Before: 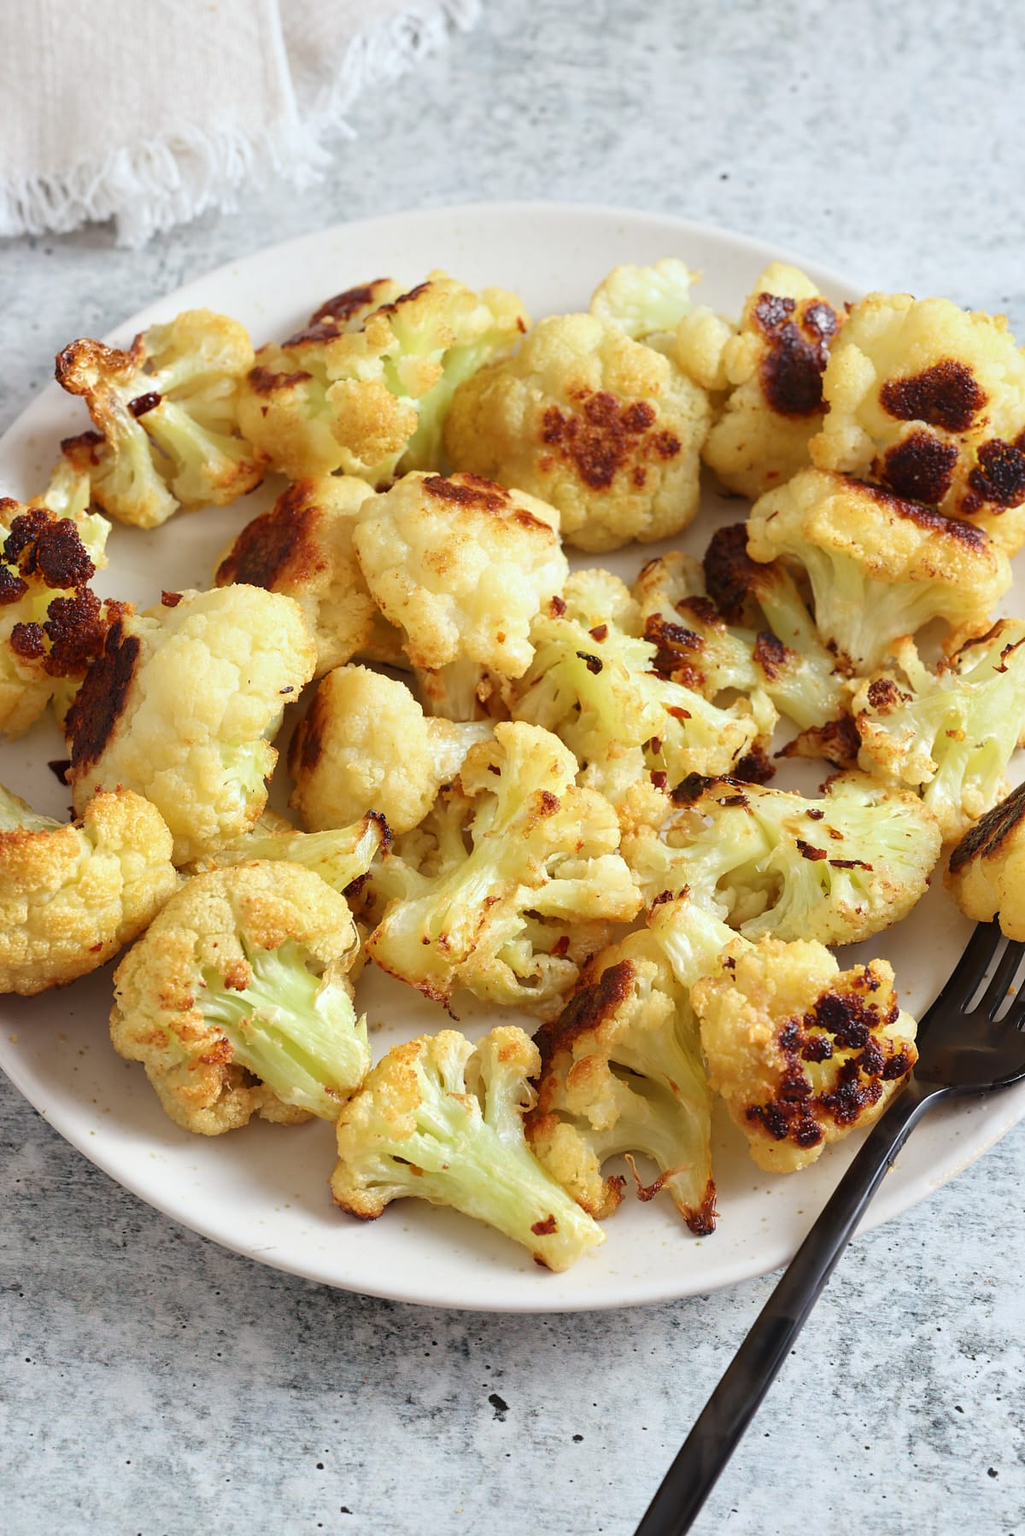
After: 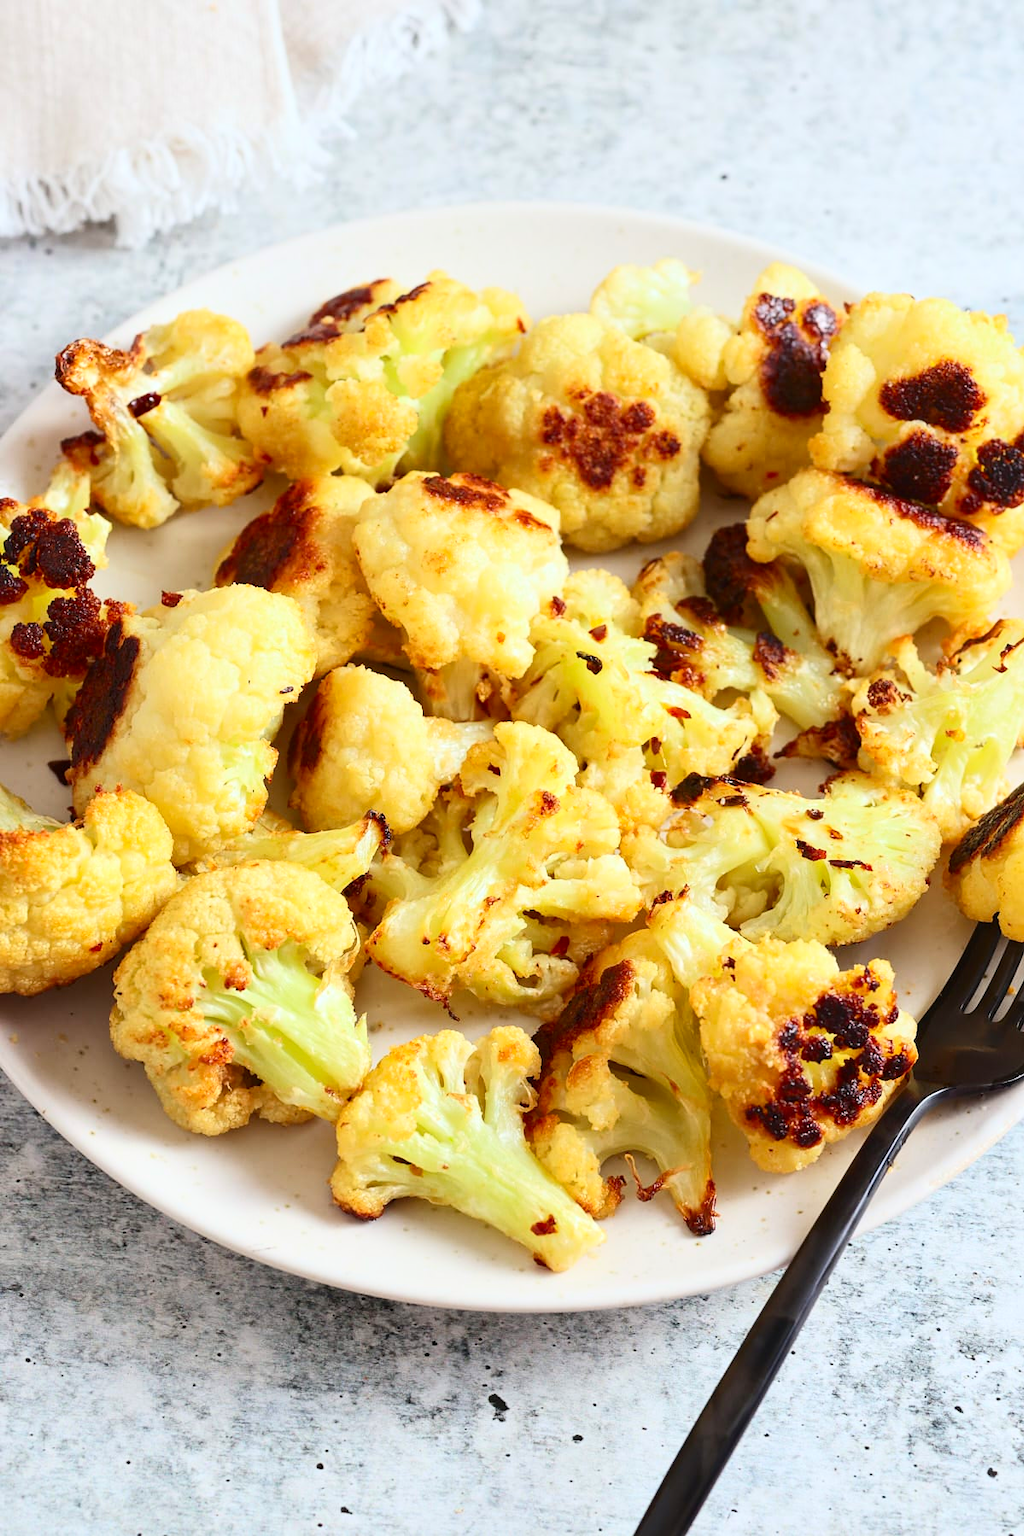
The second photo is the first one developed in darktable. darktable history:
contrast brightness saturation: contrast 0.233, brightness 0.101, saturation 0.289
